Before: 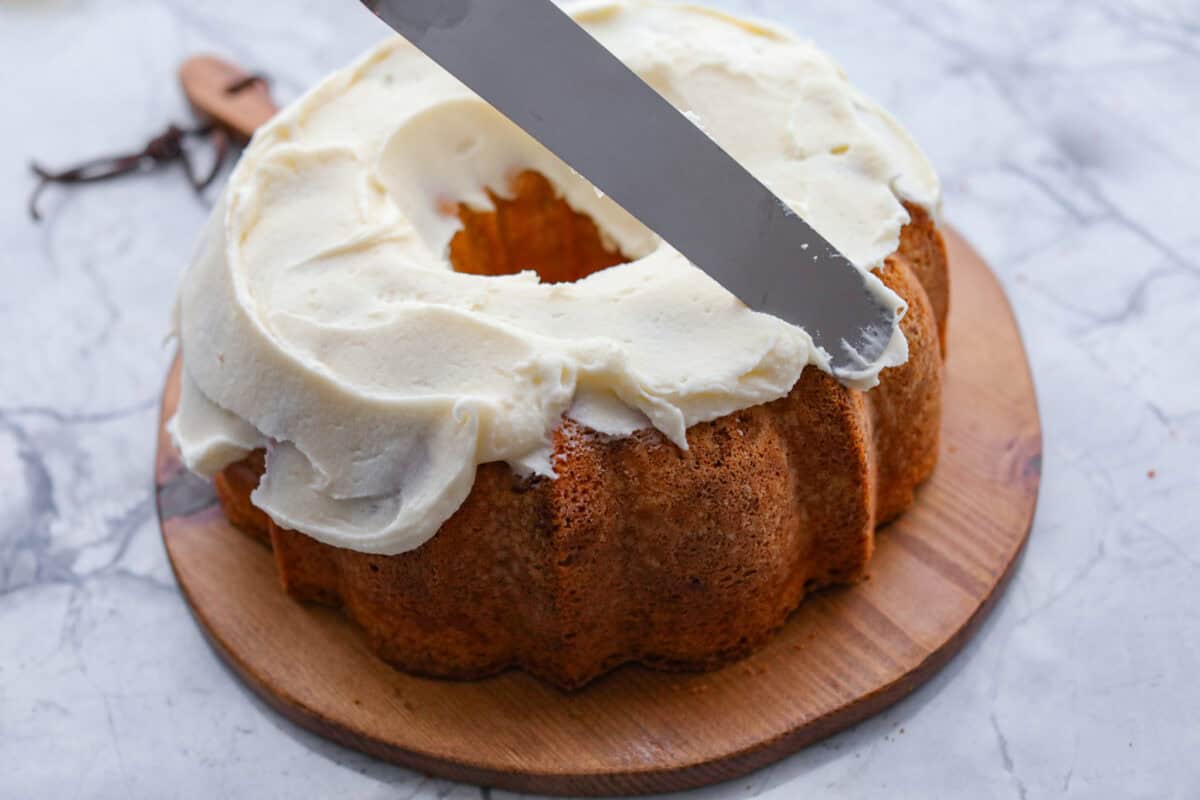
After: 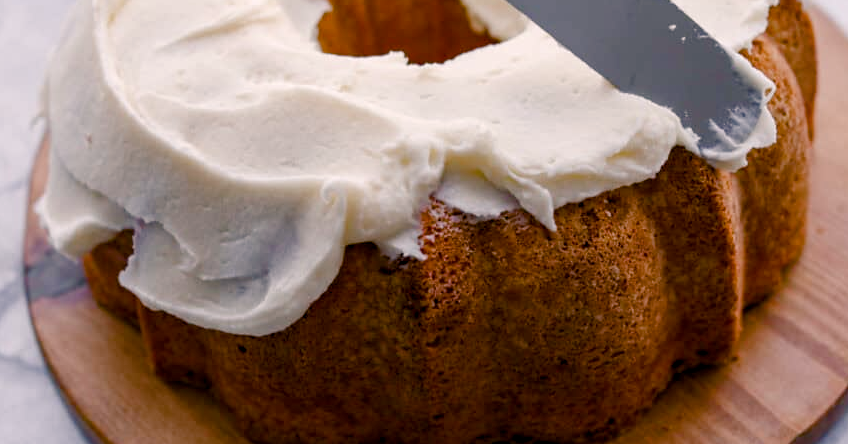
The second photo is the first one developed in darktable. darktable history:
color correction: highlights b* 0.032, saturation 1.11
contrast brightness saturation: contrast 0.064, brightness -0.006, saturation -0.22
crop: left 11.043%, top 27.402%, right 18.259%, bottom 17.047%
color balance rgb: shadows lift › chroma 5.432%, shadows lift › hue 238°, power › chroma 0.514%, power › hue 263.23°, highlights gain › chroma 2.384%, highlights gain › hue 38.48°, global offset › luminance -0.513%, linear chroma grading › shadows 31.83%, linear chroma grading › global chroma -2.348%, linear chroma grading › mid-tones 4.026%, perceptual saturation grading › global saturation 20%, perceptual saturation grading › highlights -50.582%, perceptual saturation grading › shadows 31.06%
